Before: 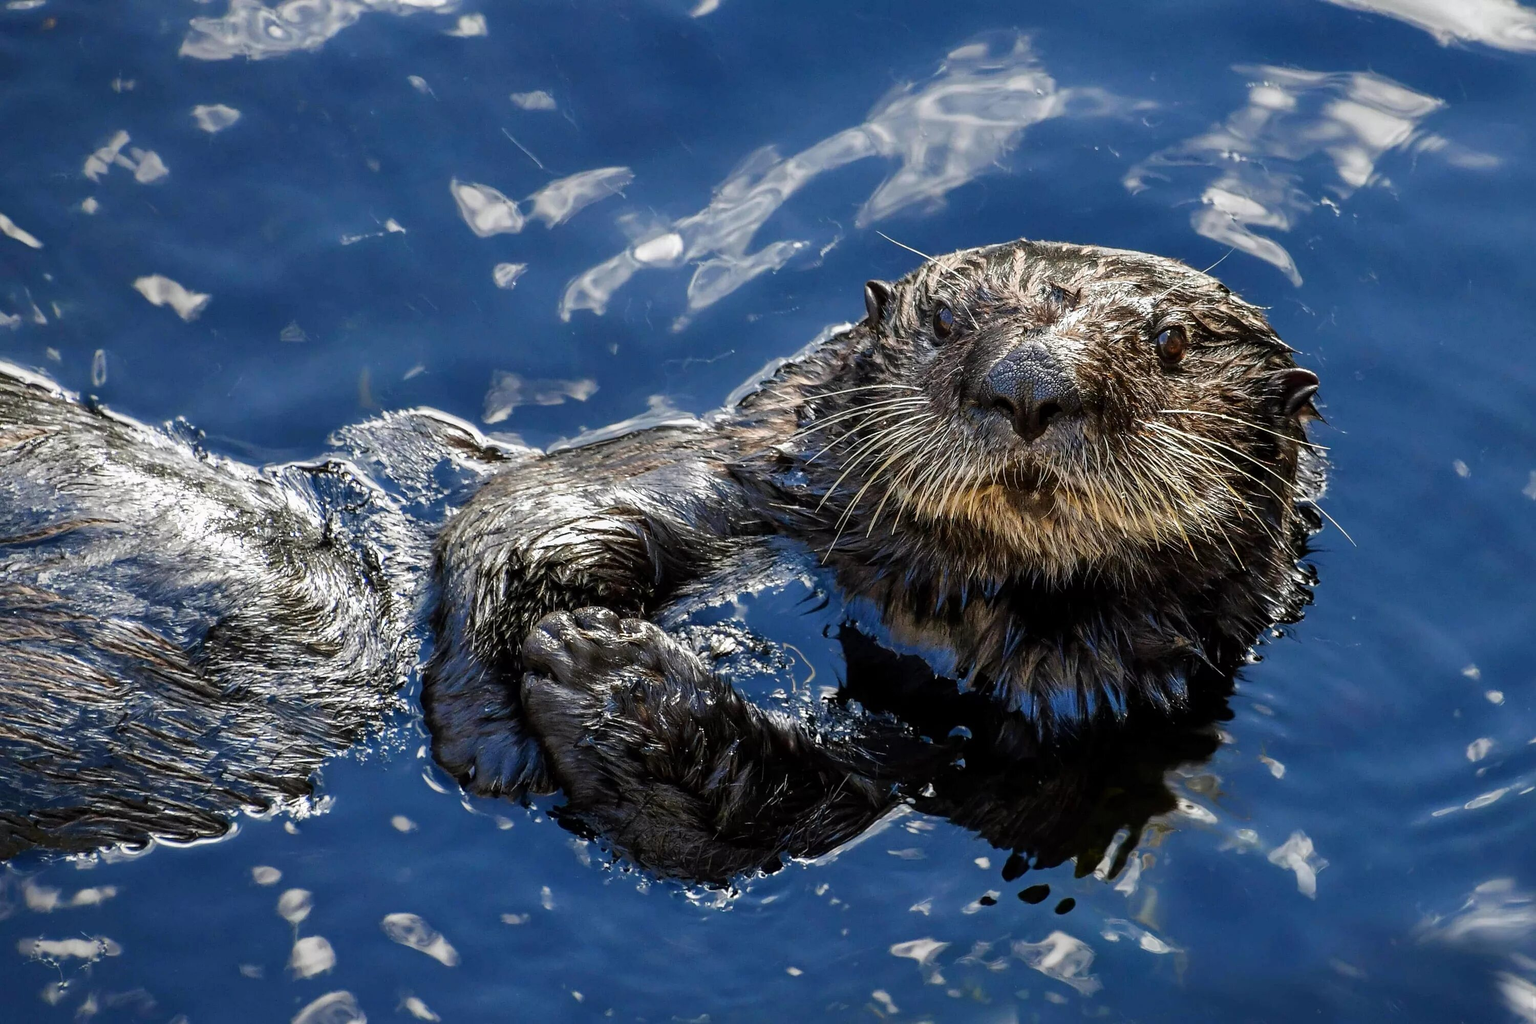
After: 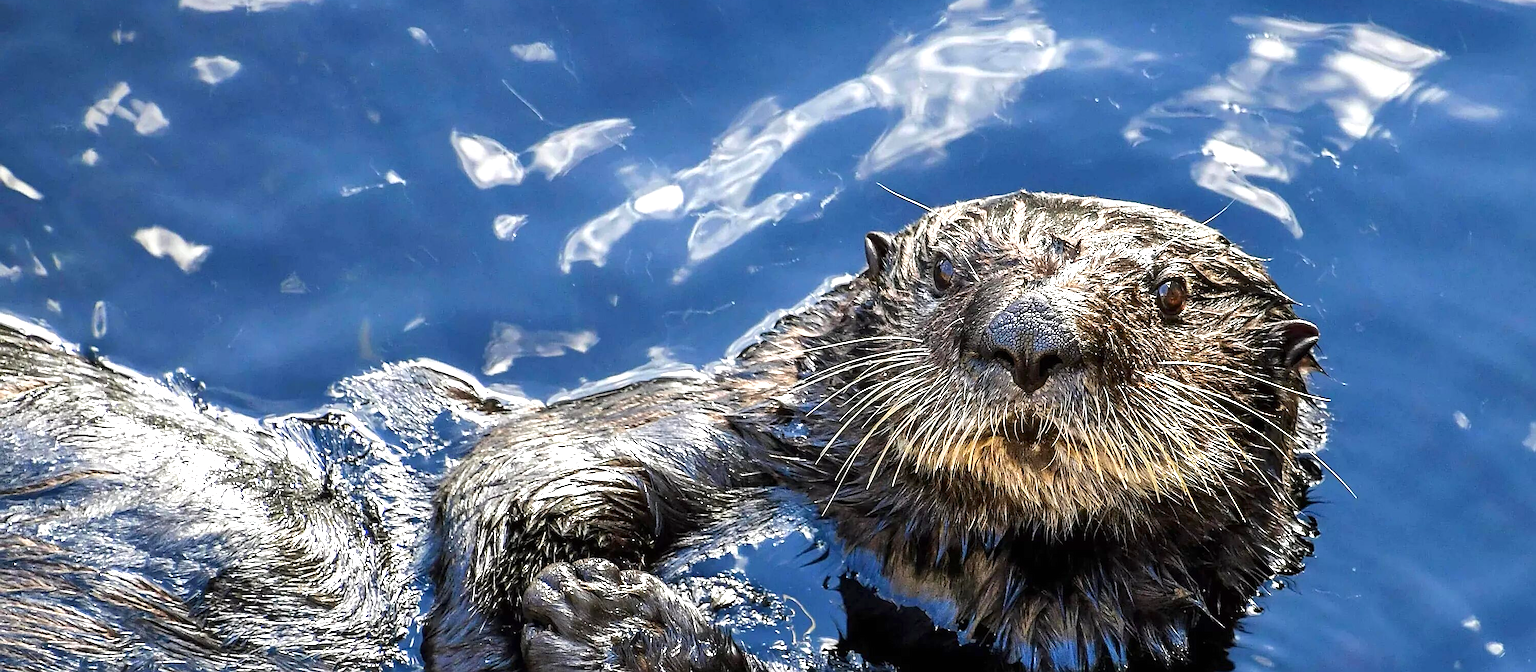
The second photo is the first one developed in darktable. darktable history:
sharpen: on, module defaults
exposure: black level correction 0, exposure 0.897 EV, compensate exposure bias true, compensate highlight preservation false
crop and rotate: top 4.769%, bottom 29.533%
